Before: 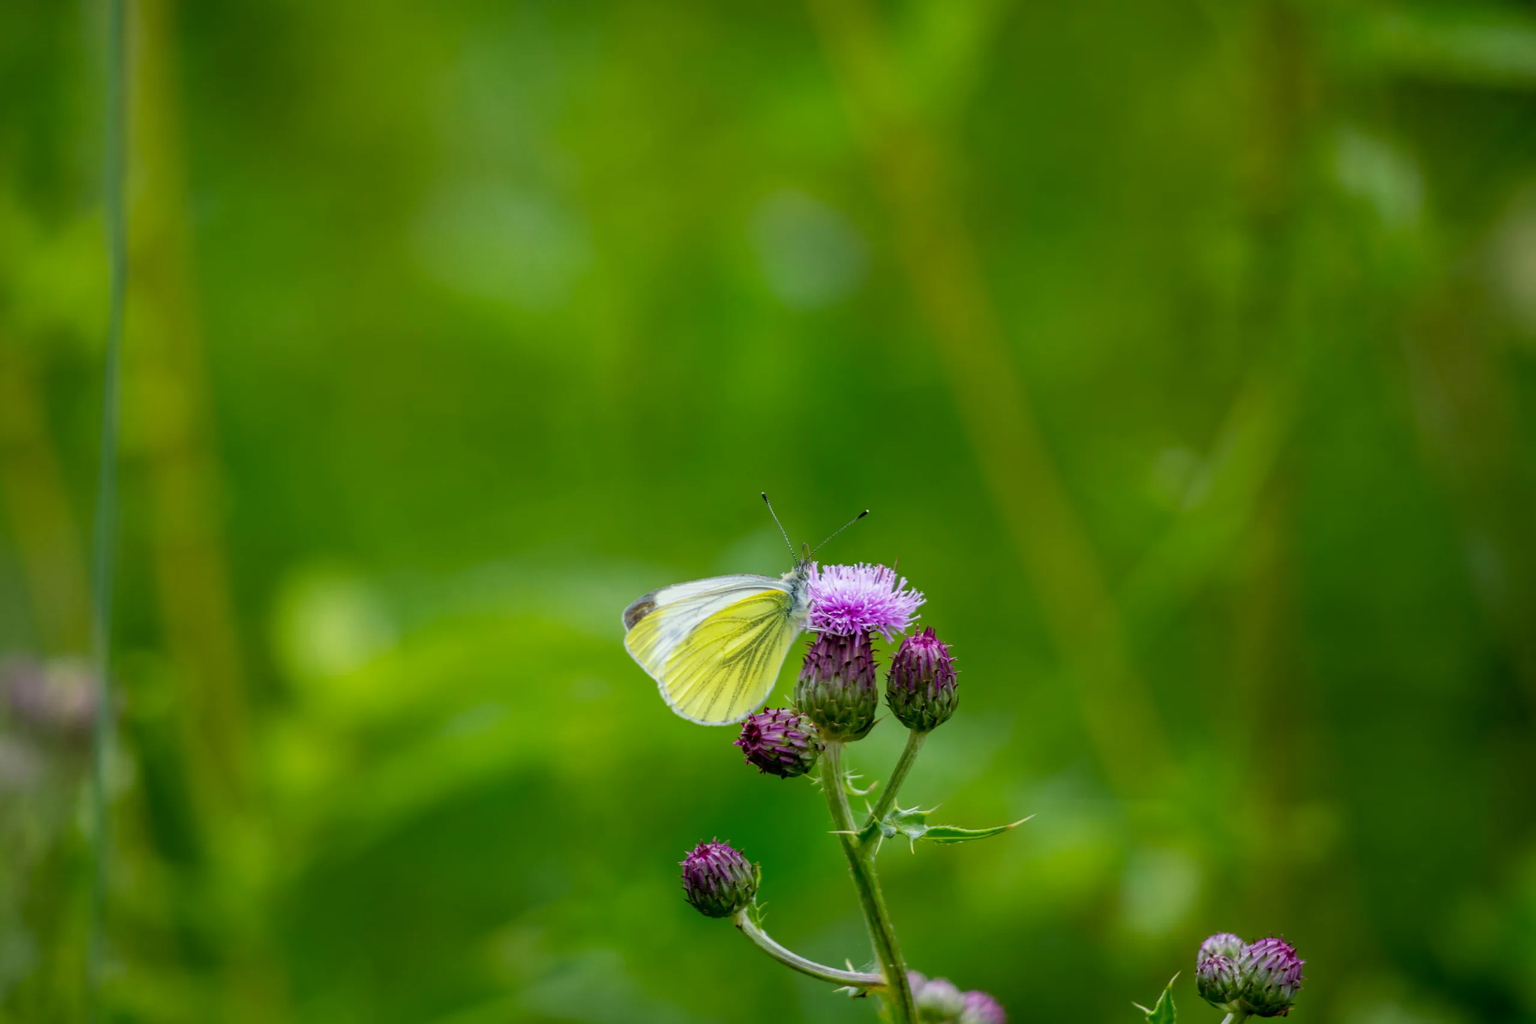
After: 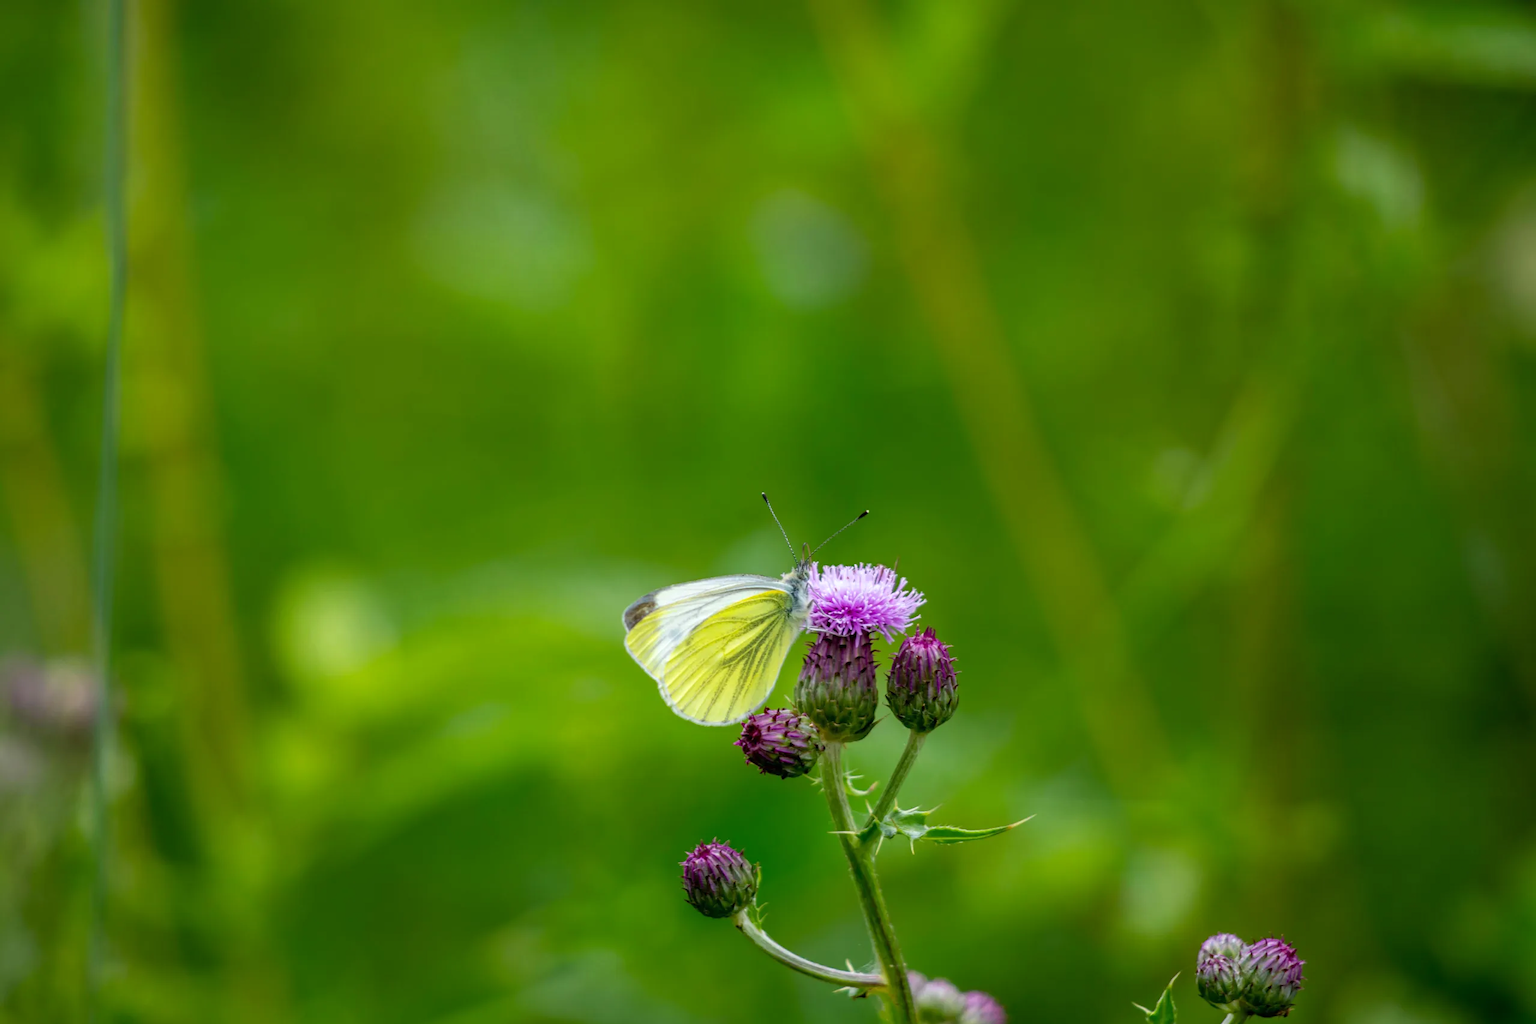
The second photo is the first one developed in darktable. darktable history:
exposure: black level correction 0, exposure 0.2 EV, compensate exposure bias true, compensate highlight preservation false
base curve: curves: ch0 [(0, 0) (0.303, 0.277) (1, 1)]
